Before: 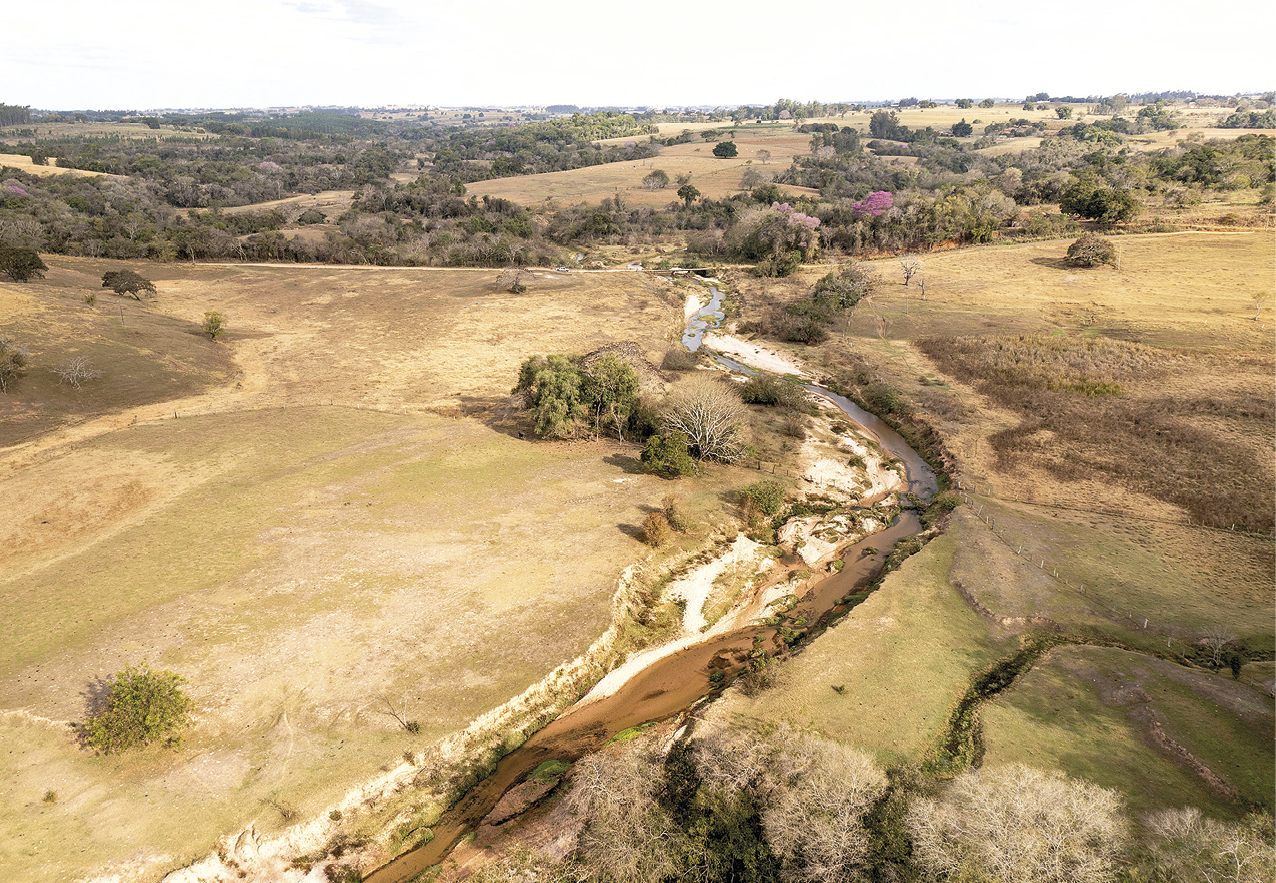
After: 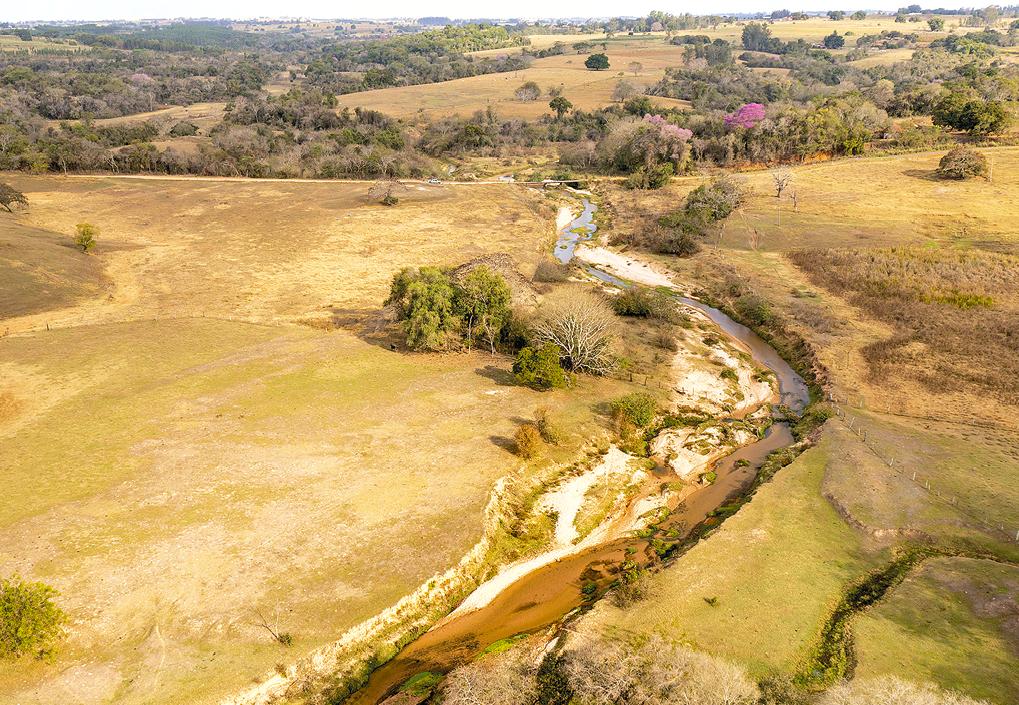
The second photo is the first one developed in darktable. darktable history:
crop and rotate: left 10.071%, top 10.071%, right 10.02%, bottom 10.02%
color balance rgb: perceptual saturation grading › global saturation 25%, perceptual brilliance grading › mid-tones 10%, perceptual brilliance grading › shadows 15%, global vibrance 20%
